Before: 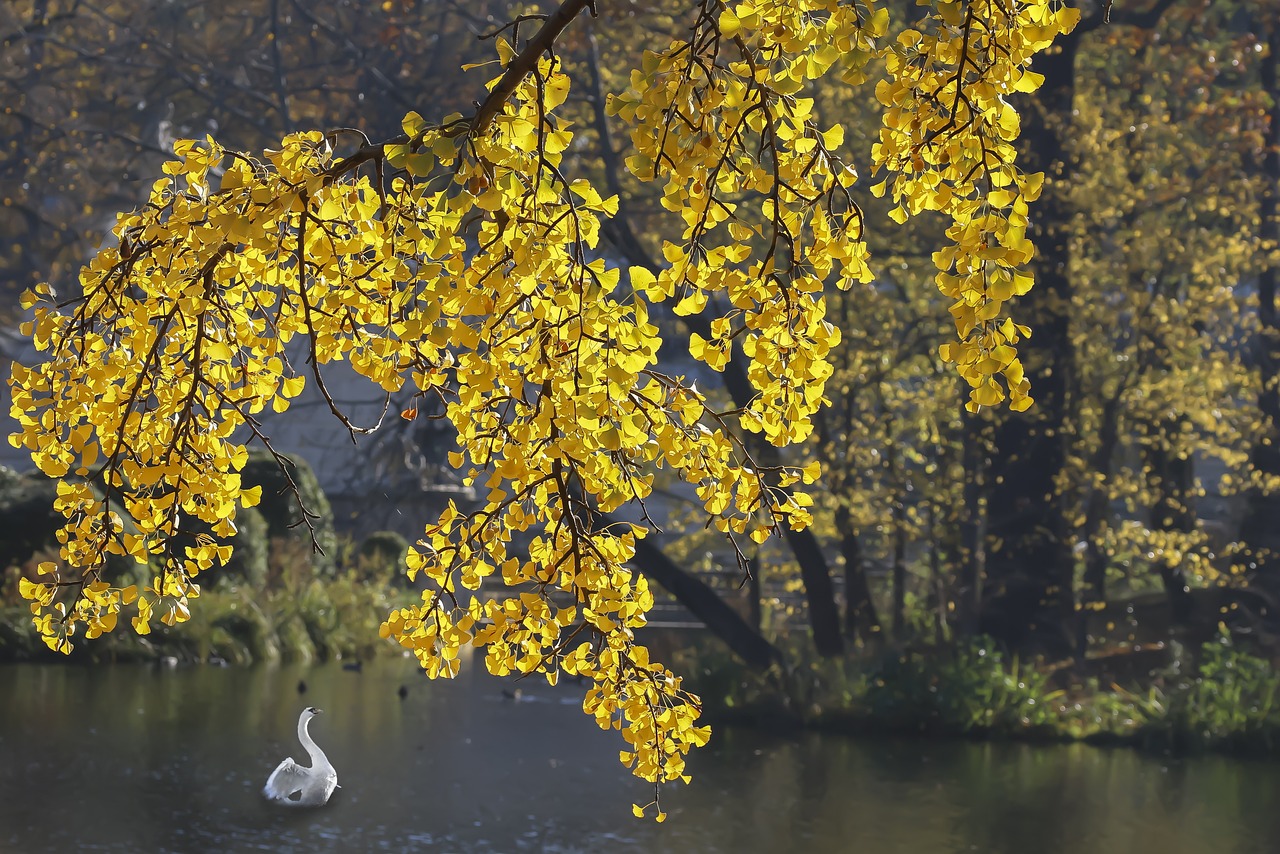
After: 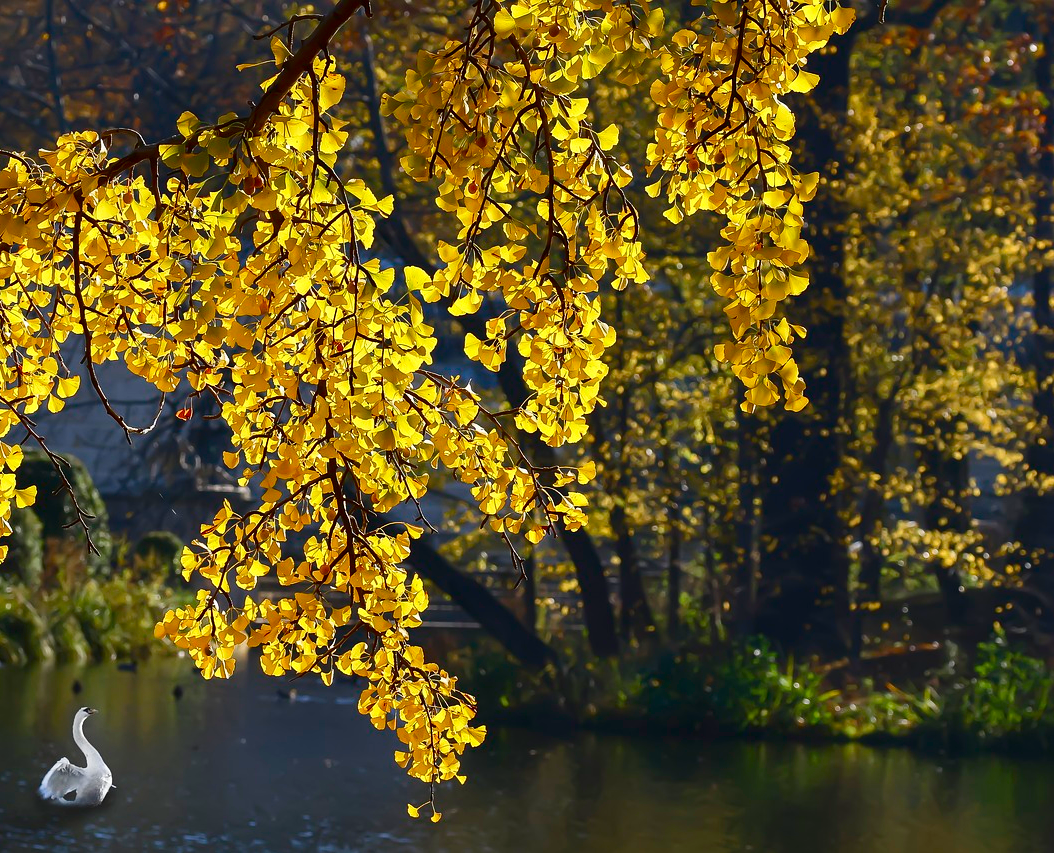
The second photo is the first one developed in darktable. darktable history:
shadows and highlights: shadows 20.91, highlights -35.45, soften with gaussian
contrast brightness saturation: contrast 0.12, brightness -0.12, saturation 0.2
crop: left 17.582%, bottom 0.031%
tone curve: curves: ch0 [(0, 0) (0.251, 0.254) (0.689, 0.733) (1, 1)]
color balance rgb: perceptual saturation grading › global saturation 20%, perceptual saturation grading › highlights -25%, perceptual saturation grading › shadows 50%, global vibrance -25%
